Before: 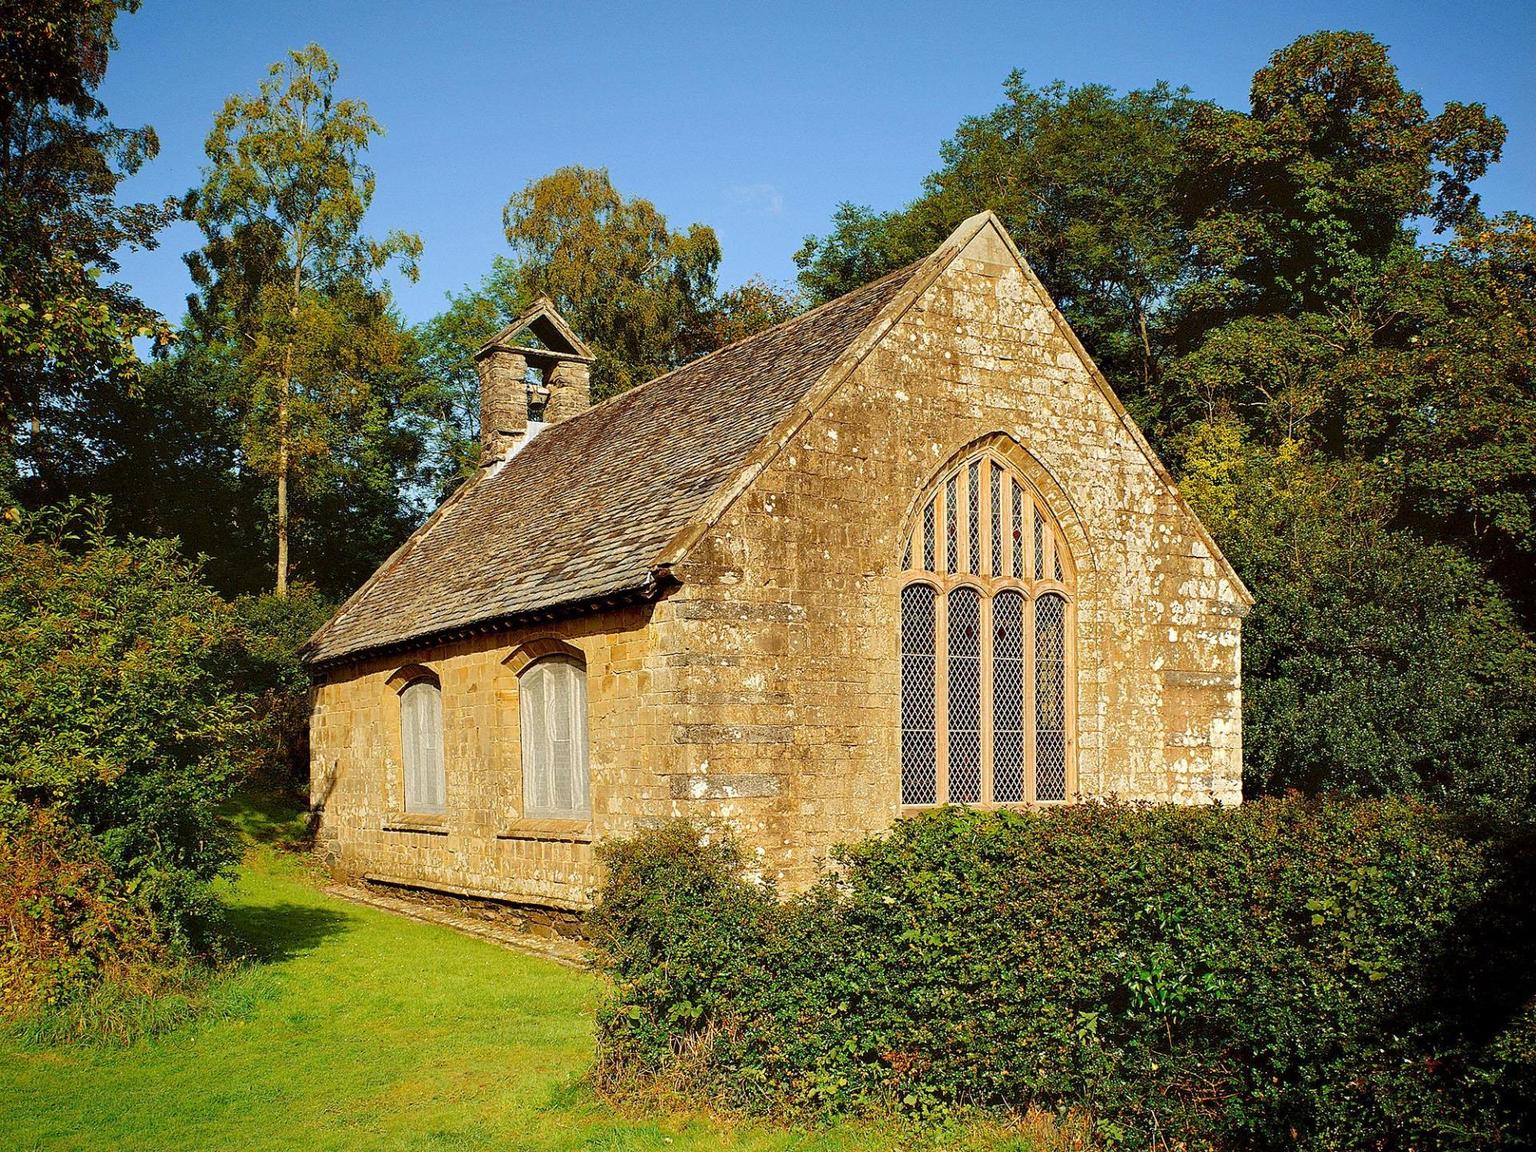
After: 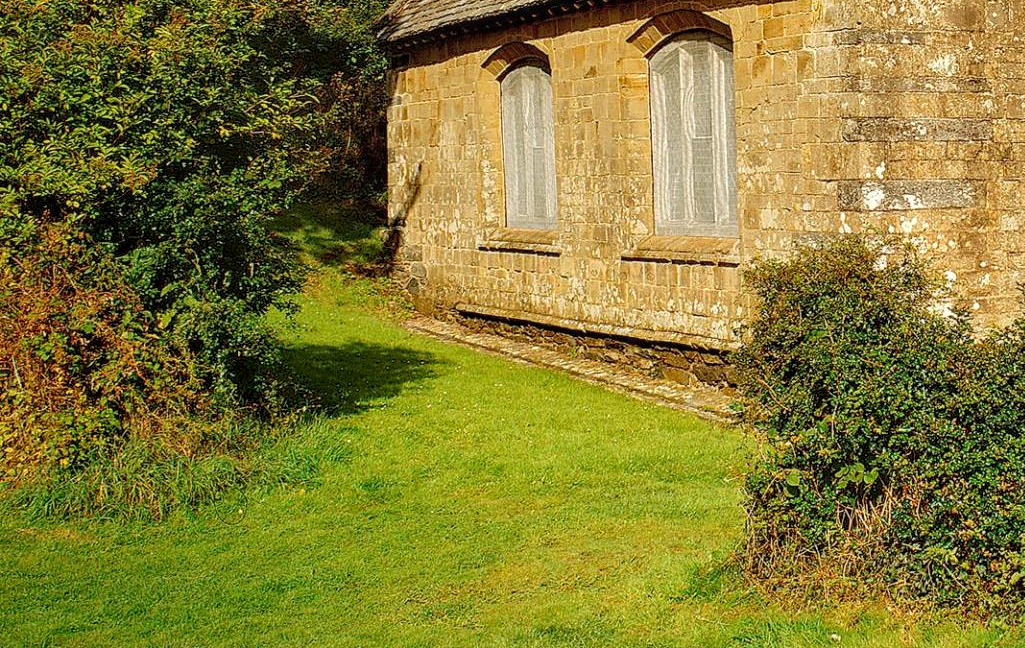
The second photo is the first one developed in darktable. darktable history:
local contrast: on, module defaults
crop and rotate: top 54.778%, right 46.61%, bottom 0.159%
